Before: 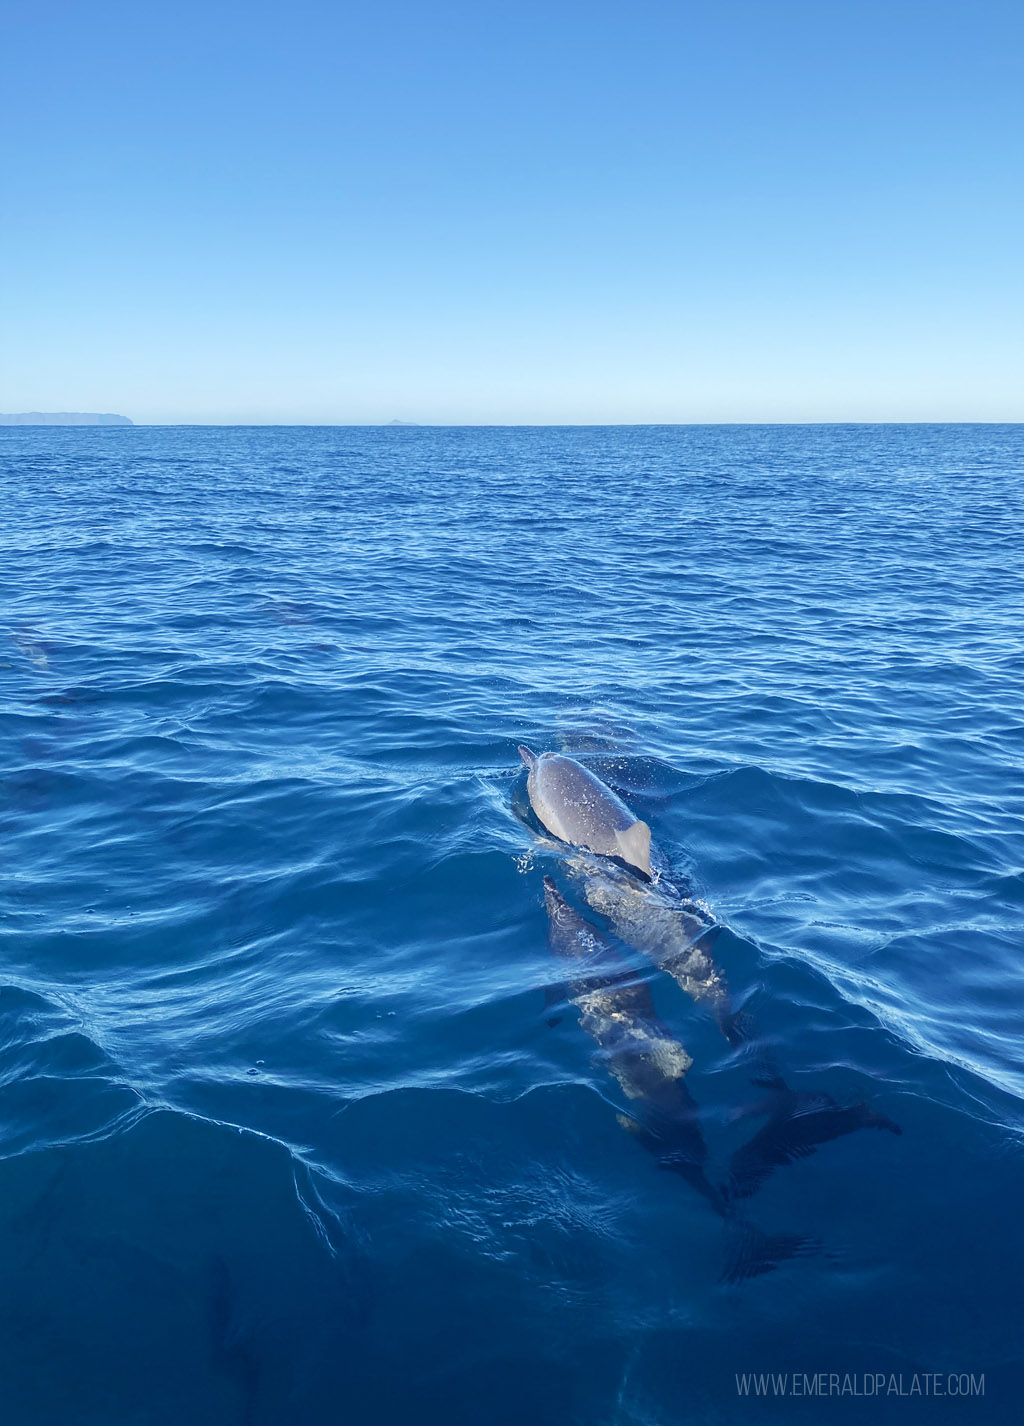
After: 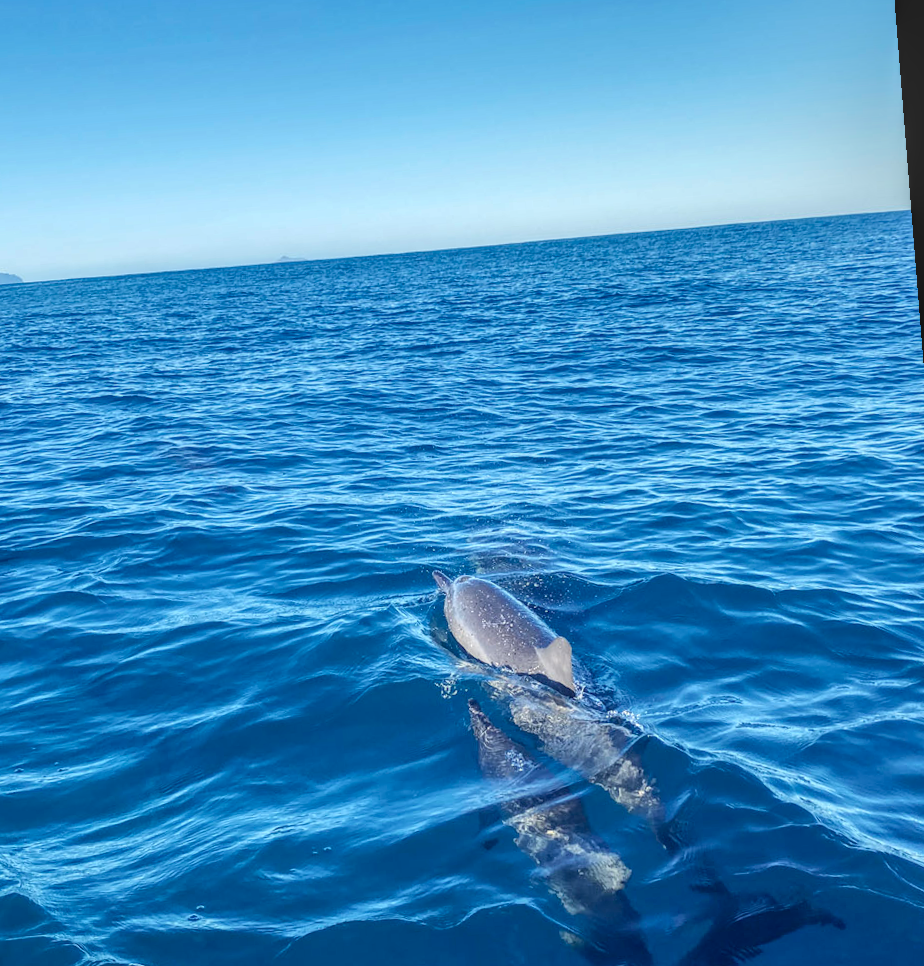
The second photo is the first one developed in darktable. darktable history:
crop: left 8.155%, top 6.611%, bottom 15.385%
shadows and highlights: low approximation 0.01, soften with gaussian
local contrast: highlights 0%, shadows 0%, detail 133%
rotate and perspective: rotation -4.57°, crop left 0.054, crop right 0.944, crop top 0.087, crop bottom 0.914
contrast brightness saturation: saturation -0.04
